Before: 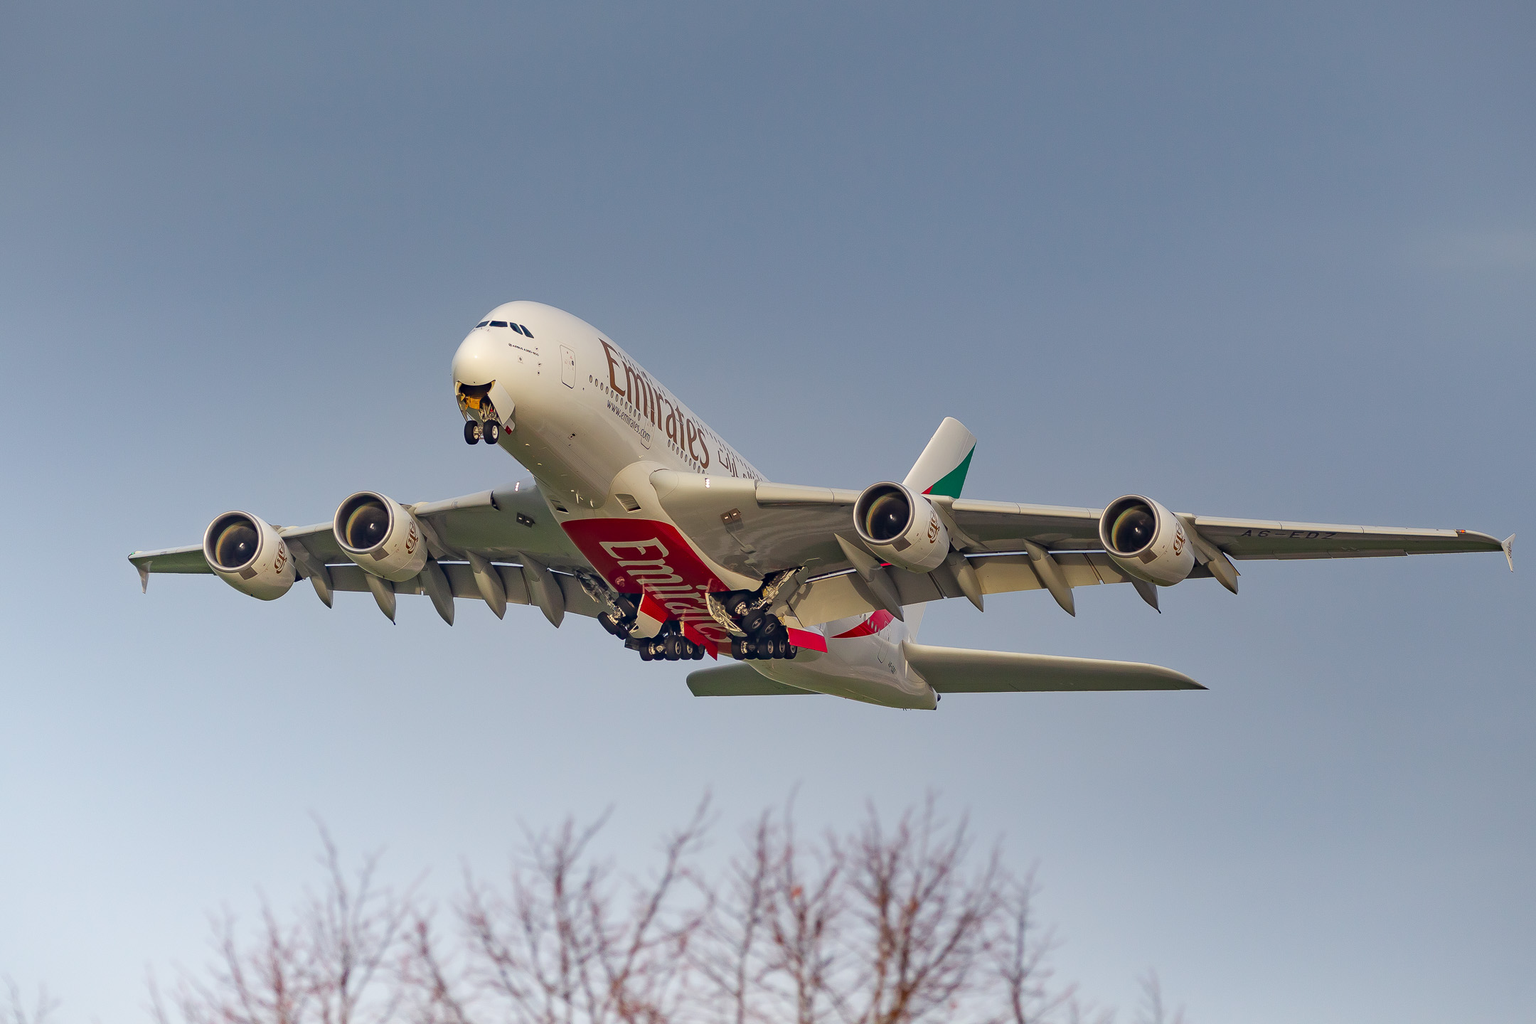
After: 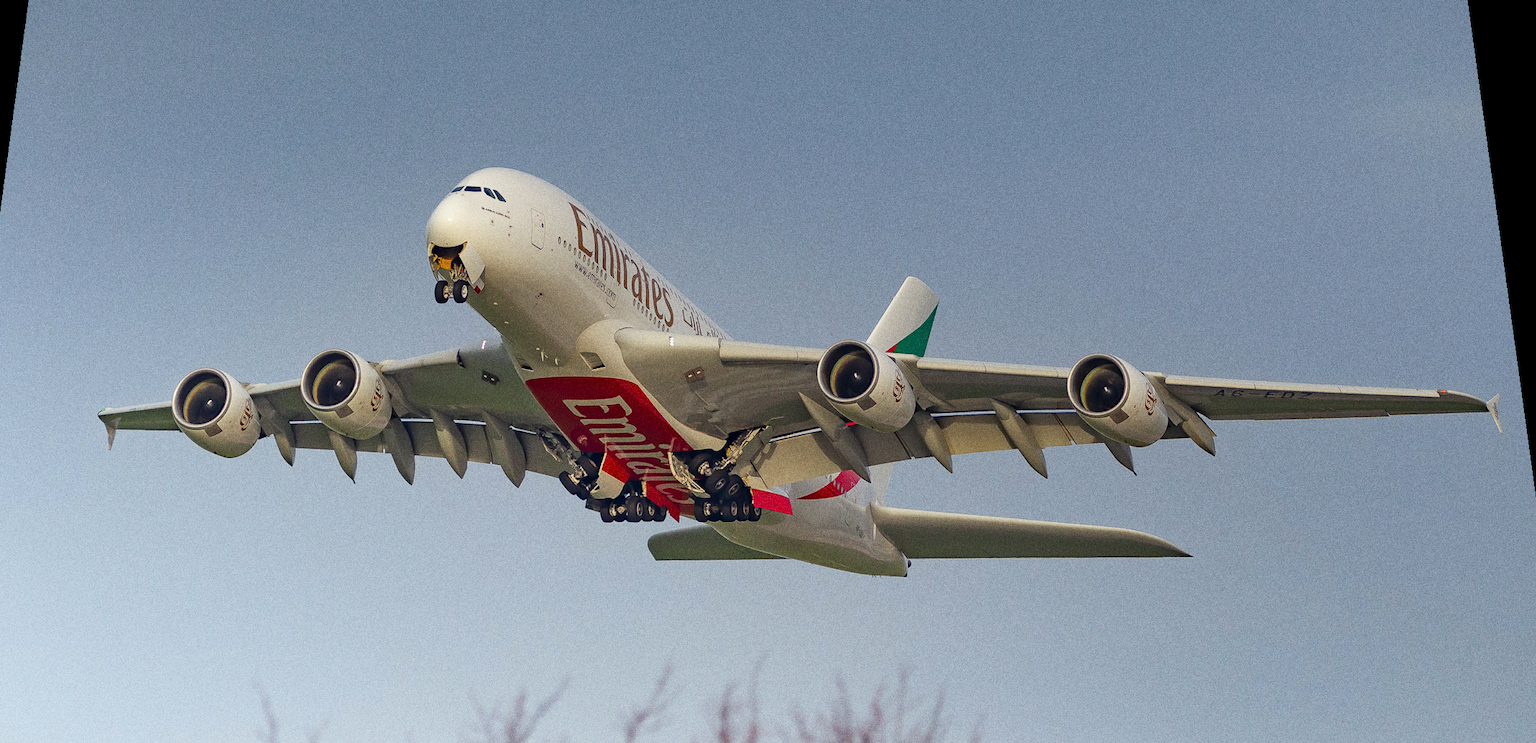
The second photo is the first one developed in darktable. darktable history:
crop: left 5.596%, top 10.314%, right 3.534%, bottom 19.395%
rotate and perspective: rotation 0.128°, lens shift (vertical) -0.181, lens shift (horizontal) -0.044, shear 0.001, automatic cropping off
white balance: red 0.978, blue 0.999
grain: coarseness 0.09 ISO, strength 40%
